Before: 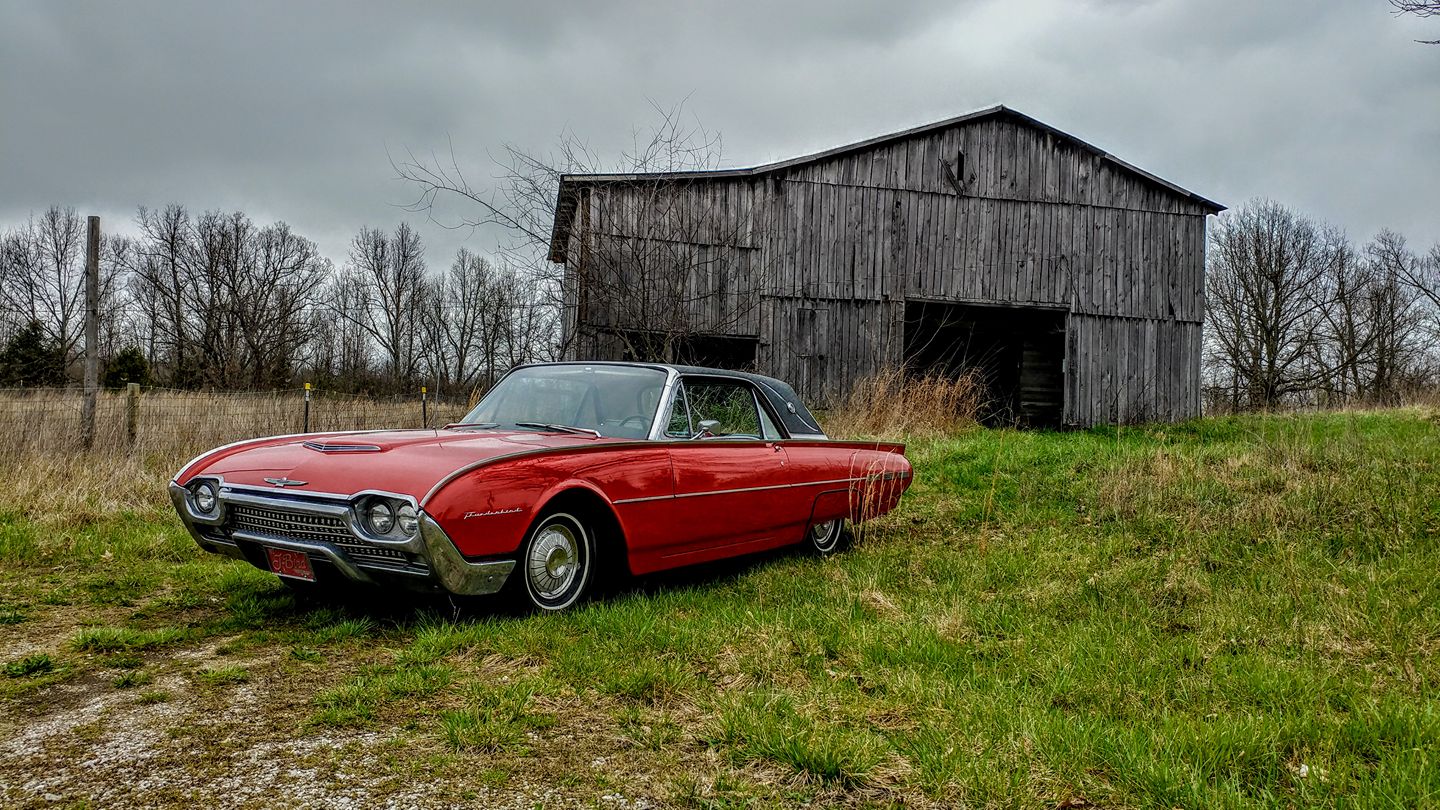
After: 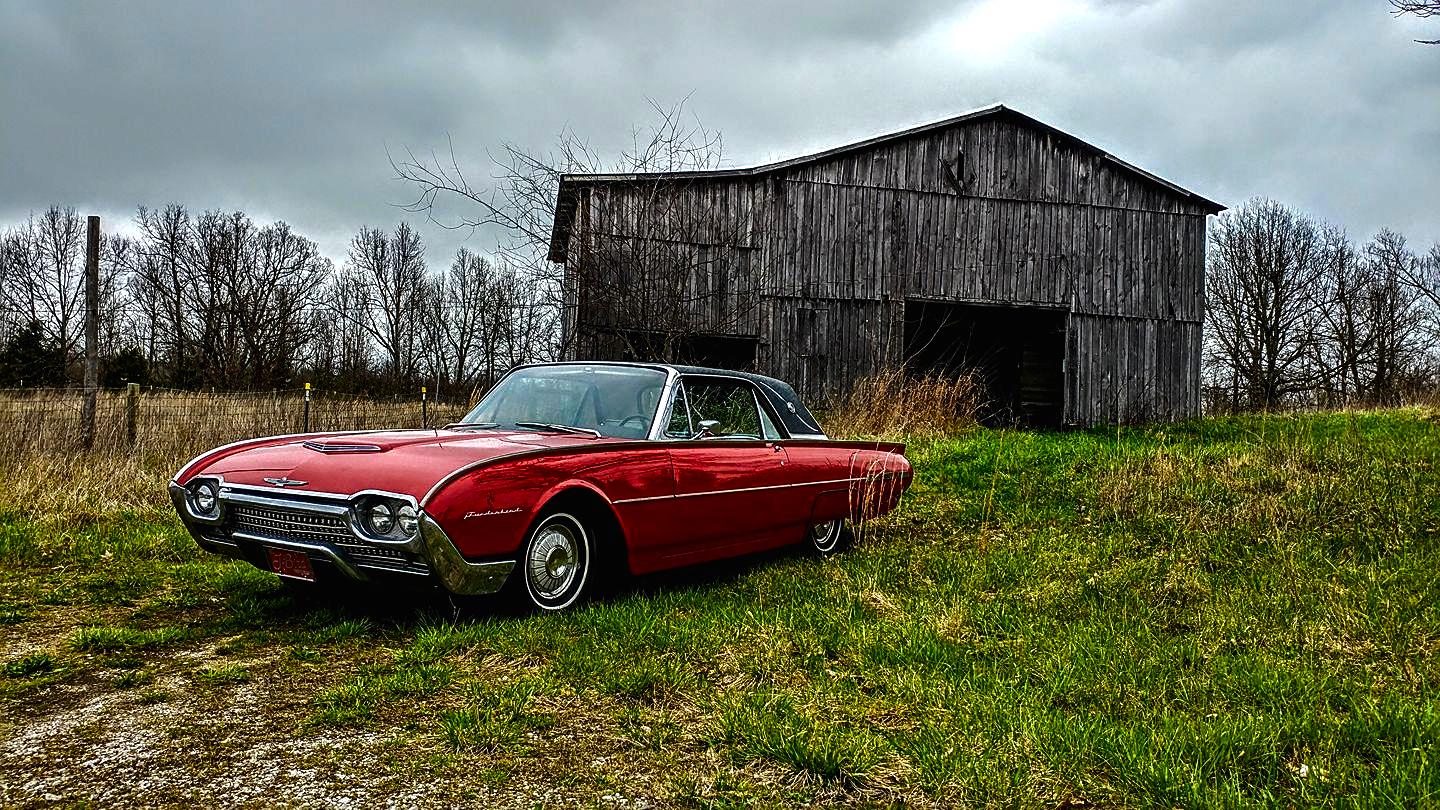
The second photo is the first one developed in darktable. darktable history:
sharpen: on, module defaults
color balance rgb: global offset › luminance 0.71%, perceptual saturation grading › global saturation -11.5%, perceptual brilliance grading › highlights 17.77%, perceptual brilliance grading › mid-tones 31.71%, perceptual brilliance grading › shadows -31.01%, global vibrance 50%
contrast brightness saturation: brightness -0.2, saturation 0.08
